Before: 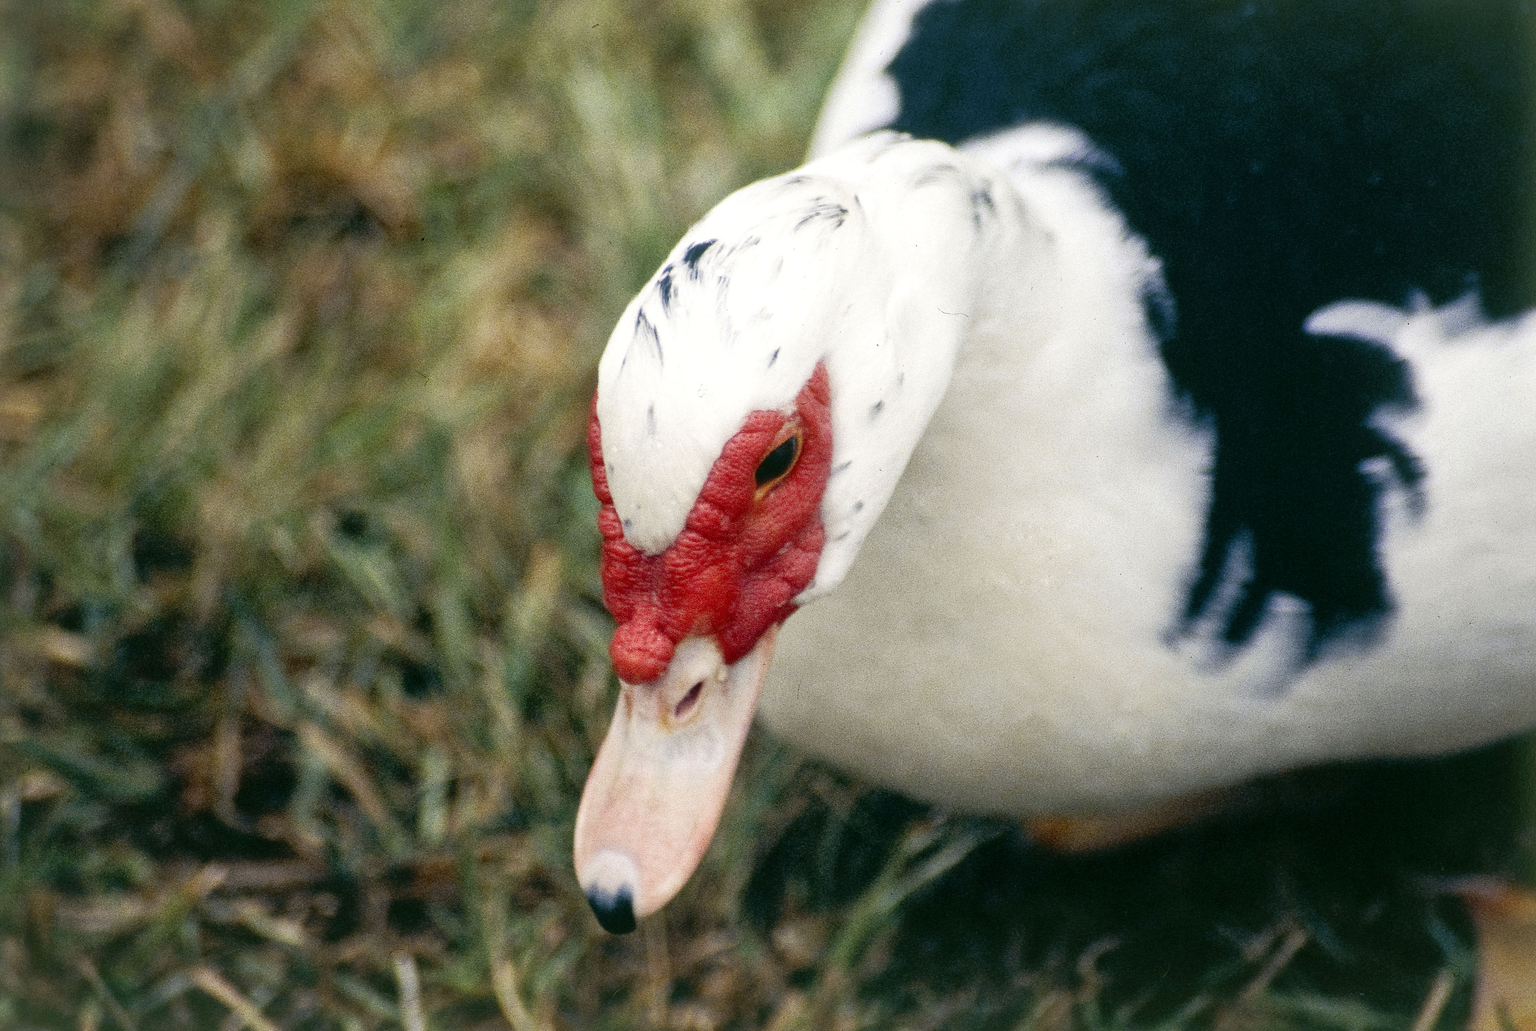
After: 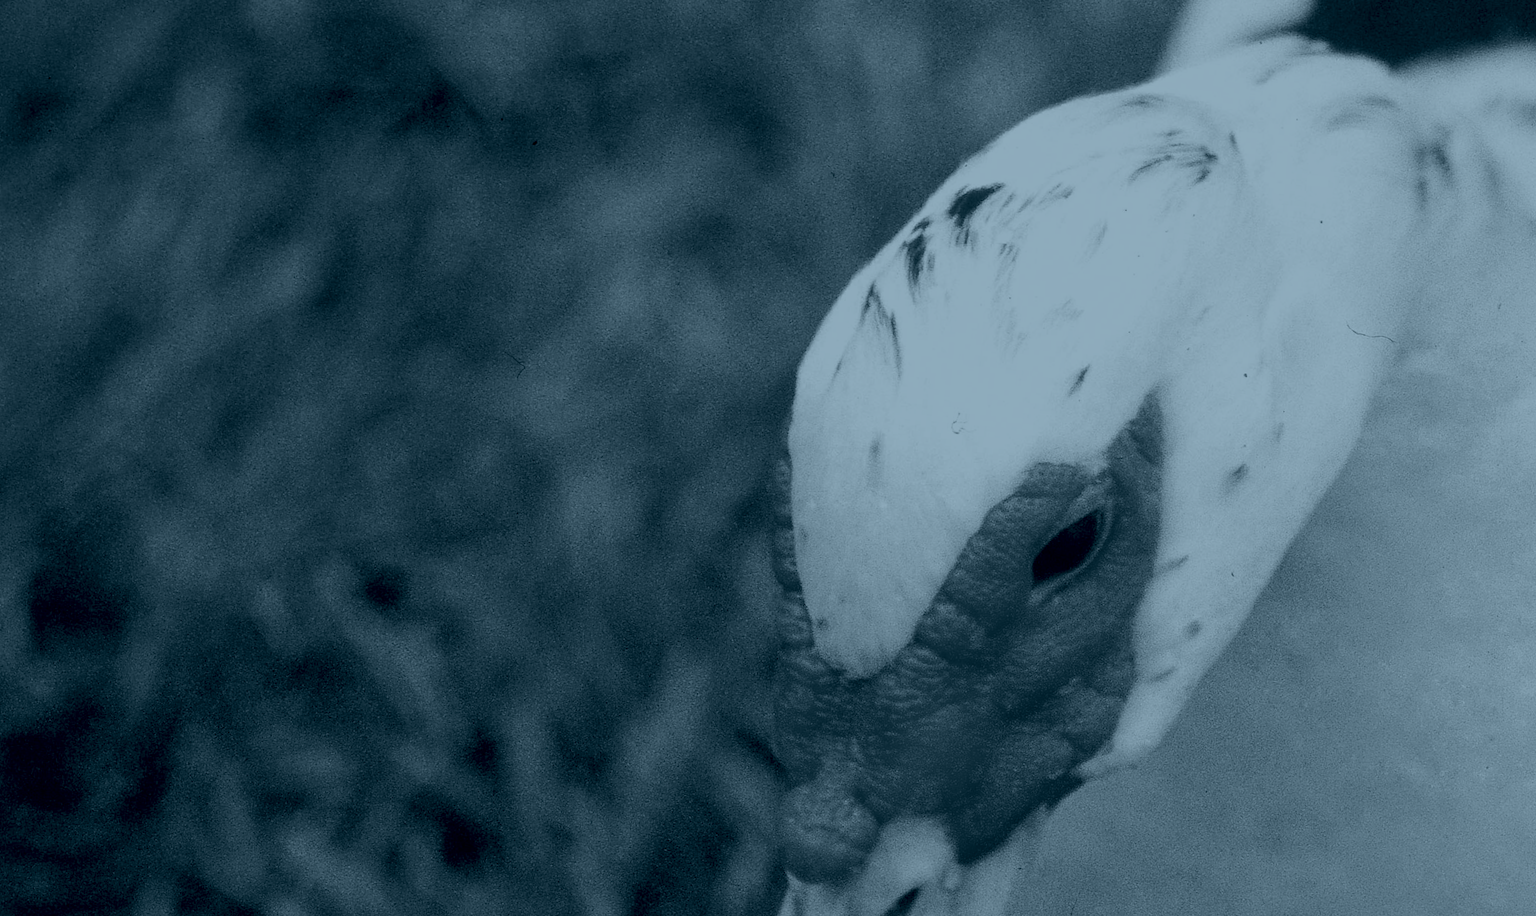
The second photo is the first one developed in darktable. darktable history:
colorize: hue 194.4°, saturation 29%, source mix 61.75%, lightness 3.98%, version 1
exposure: exposure 0.766 EV, compensate highlight preservation false
color zones: curves: ch0 [(0, 0.48) (0.209, 0.398) (0.305, 0.332) (0.429, 0.493) (0.571, 0.5) (0.714, 0.5) (0.857, 0.5) (1, 0.48)]; ch1 [(0, 0.633) (0.143, 0.586) (0.286, 0.489) (0.429, 0.448) (0.571, 0.31) (0.714, 0.335) (0.857, 0.492) (1, 0.633)]; ch2 [(0, 0.448) (0.143, 0.498) (0.286, 0.5) (0.429, 0.5) (0.571, 0.5) (0.714, 0.5) (0.857, 0.5) (1, 0.448)]
white balance: red 0.978, blue 0.999
crop and rotate: angle -4.99°, left 2.122%, top 6.945%, right 27.566%, bottom 30.519%
